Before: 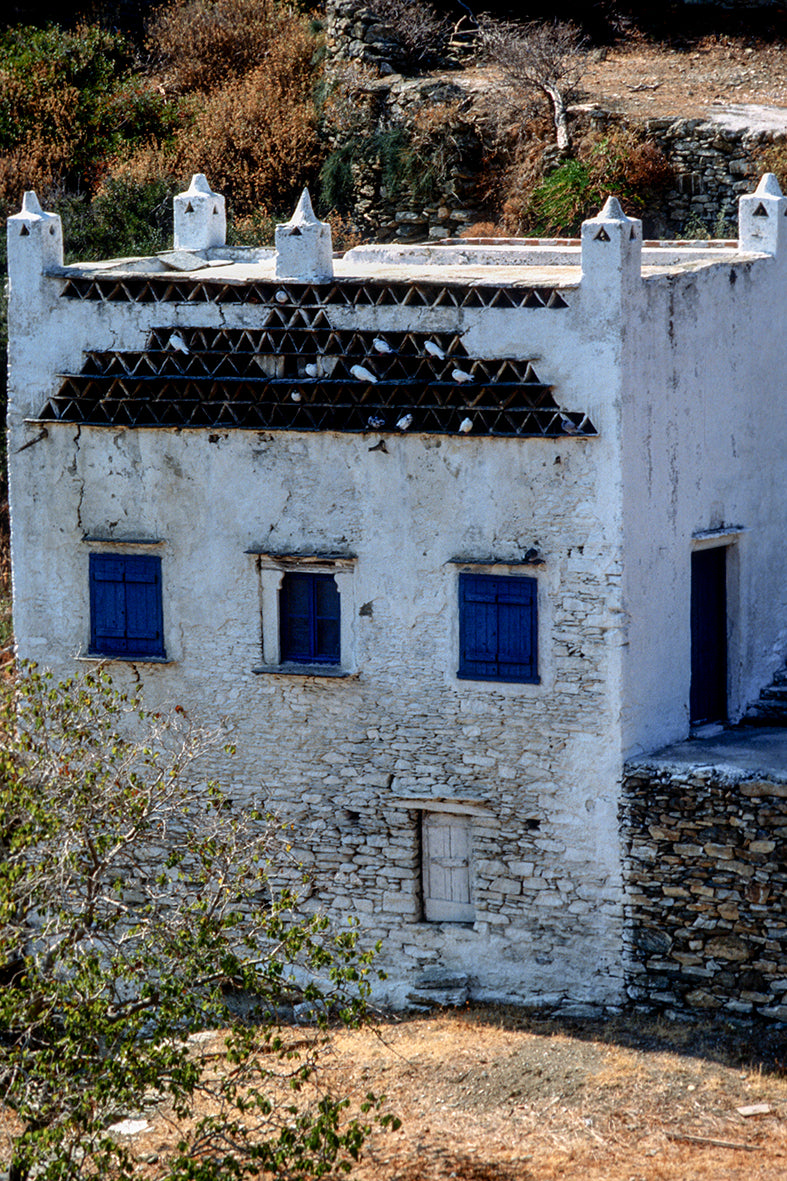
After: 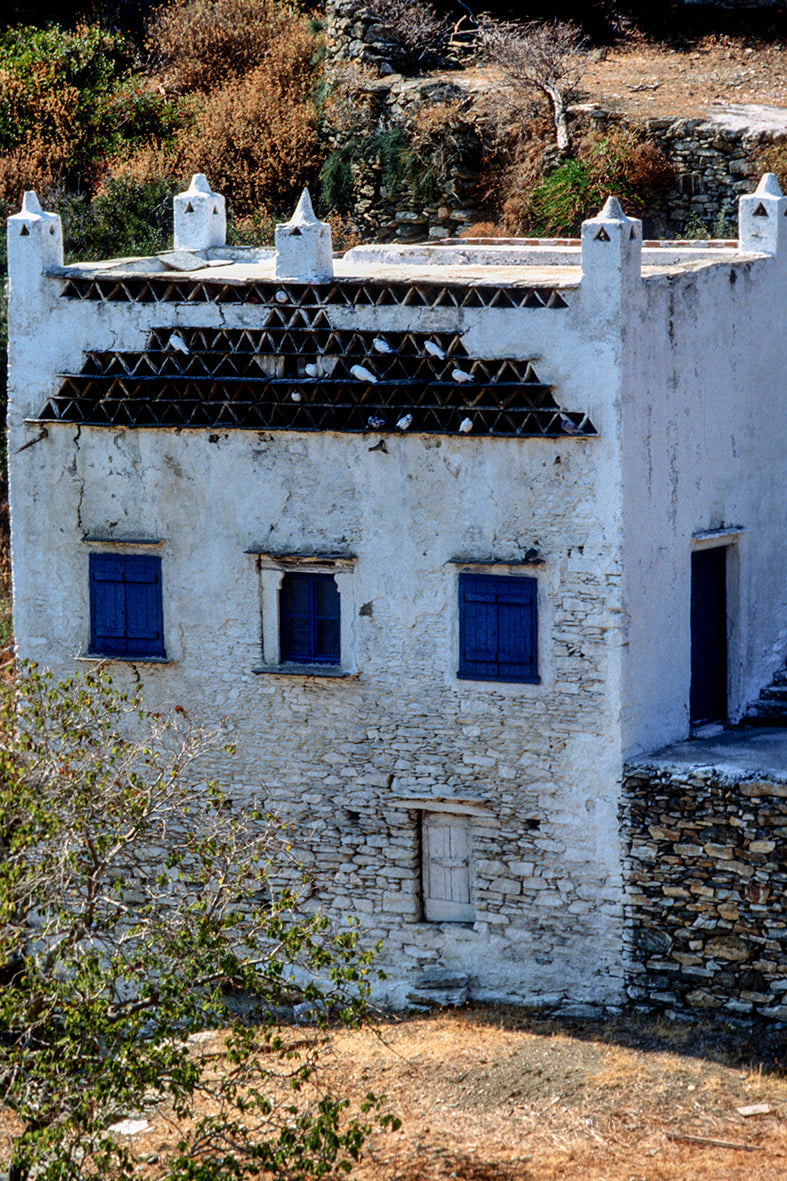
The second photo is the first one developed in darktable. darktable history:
shadows and highlights: soften with gaussian
velvia: strength 14.61%
